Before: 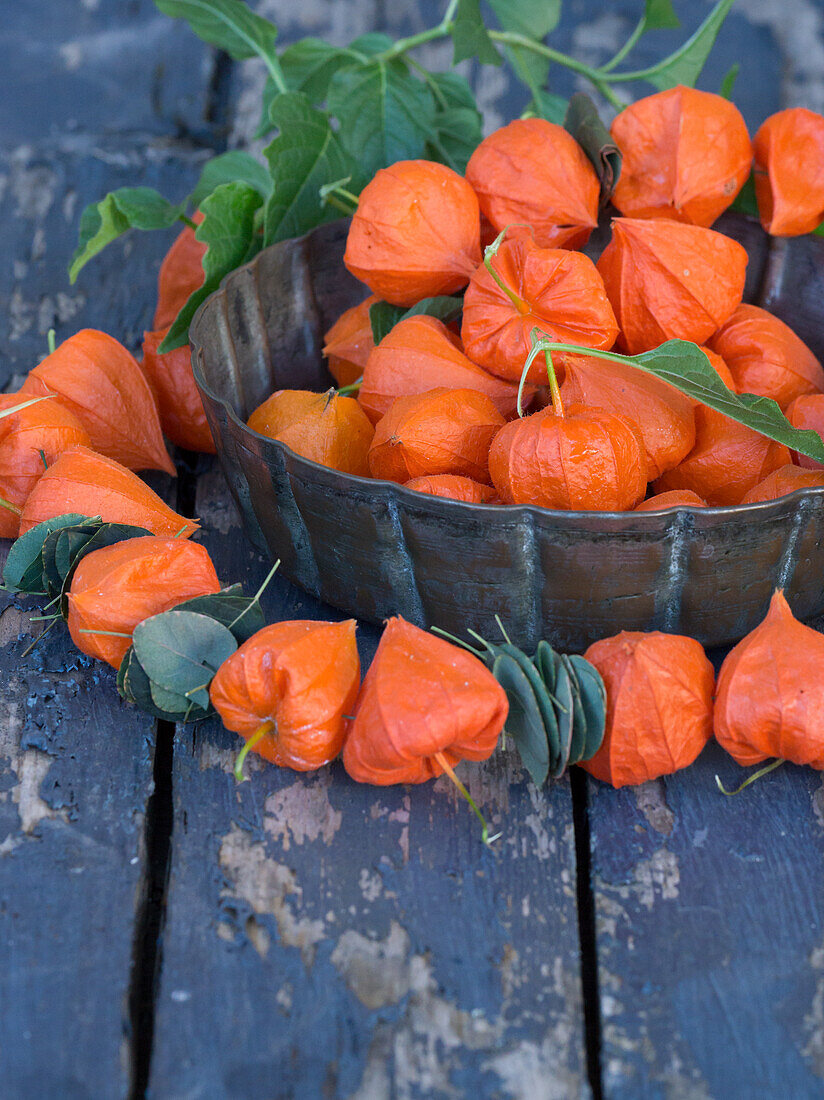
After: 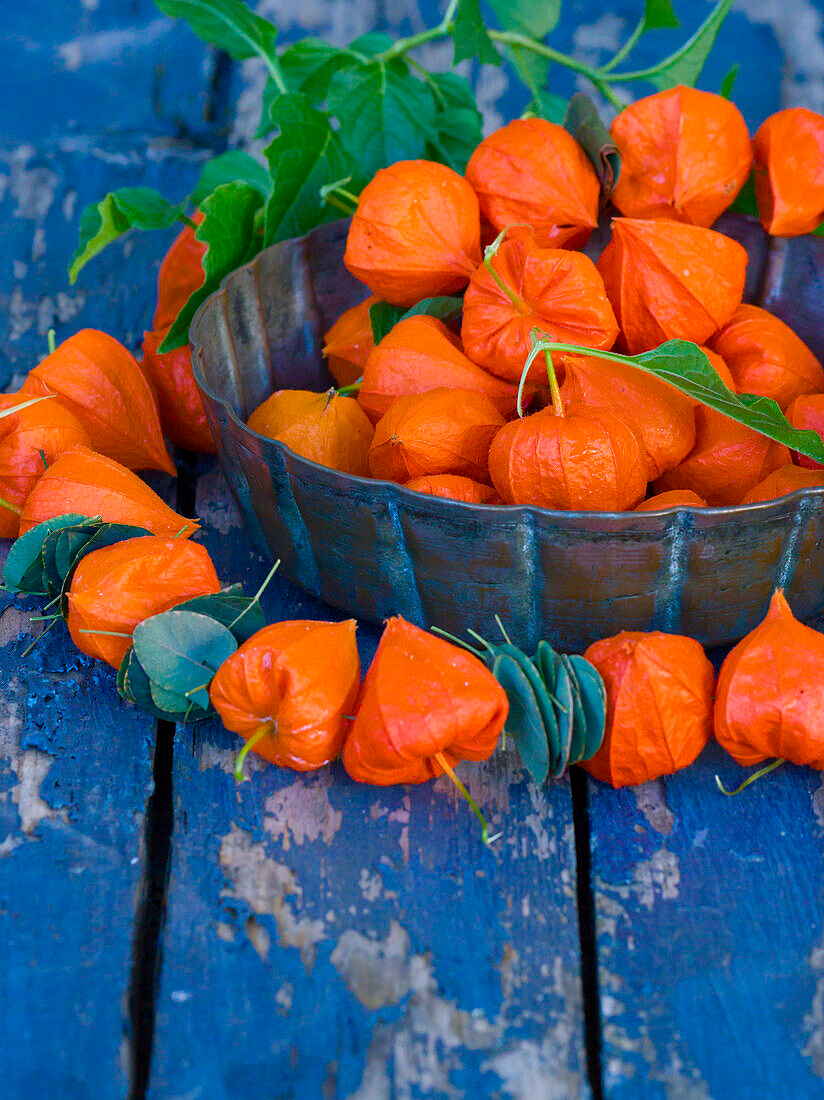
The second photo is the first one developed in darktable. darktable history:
color balance rgb: shadows lift › chroma 2.022%, shadows lift › hue 217.16°, linear chroma grading › global chroma 33.994%, perceptual saturation grading › global saturation 14.304%, perceptual saturation grading › highlights -30.124%, perceptual saturation grading › shadows 51.883%, global vibrance 20%
